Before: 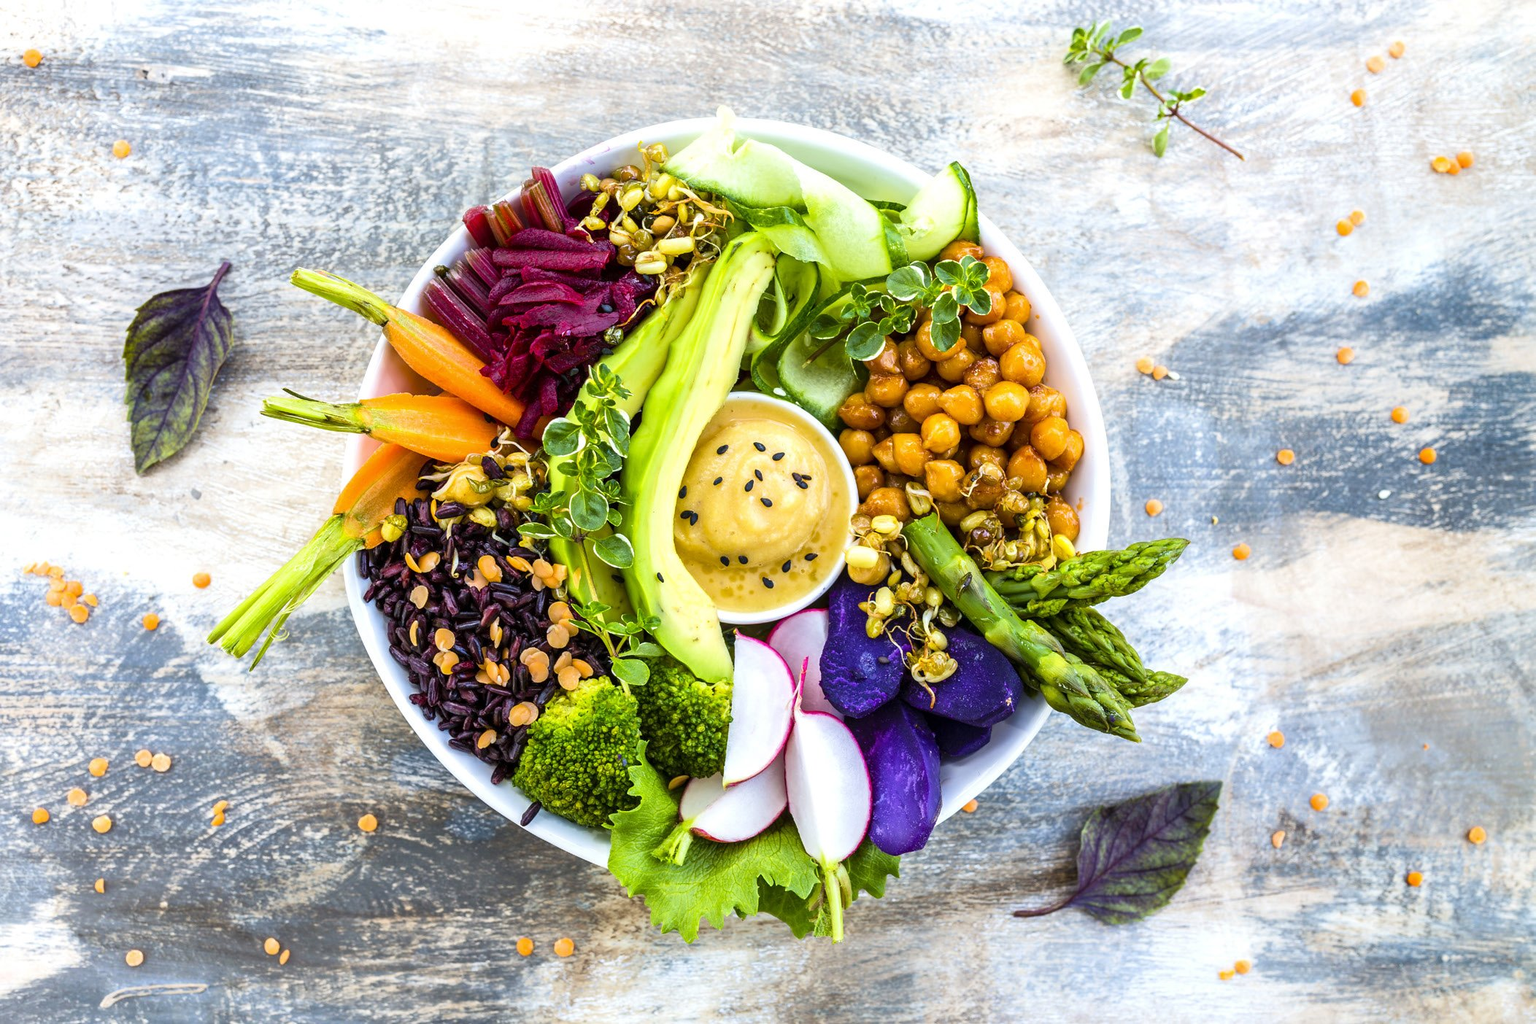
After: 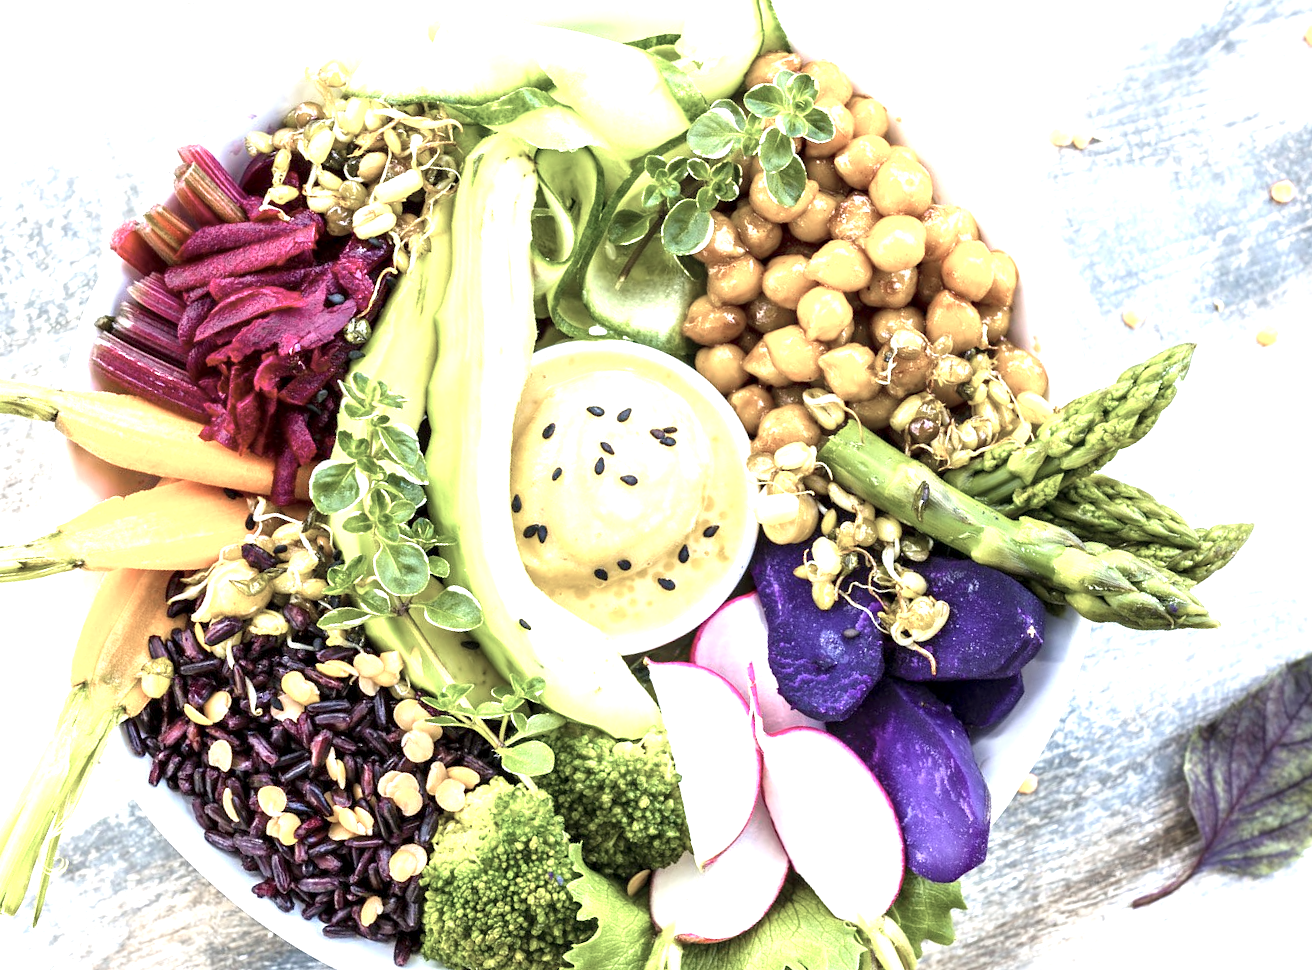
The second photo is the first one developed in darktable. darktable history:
crop and rotate: angle 18.79°, left 6.895%, right 3.962%, bottom 1.156%
exposure: black level correction 0.001, exposure 1.118 EV, compensate exposure bias true, compensate highlight preservation false
color zones: curves: ch0 [(0, 0.559) (0.153, 0.551) (0.229, 0.5) (0.429, 0.5) (0.571, 0.5) (0.714, 0.5) (0.857, 0.5) (1, 0.559)]; ch1 [(0, 0.417) (0.112, 0.336) (0.213, 0.26) (0.429, 0.34) (0.571, 0.35) (0.683, 0.331) (0.857, 0.344) (1, 0.417)]
